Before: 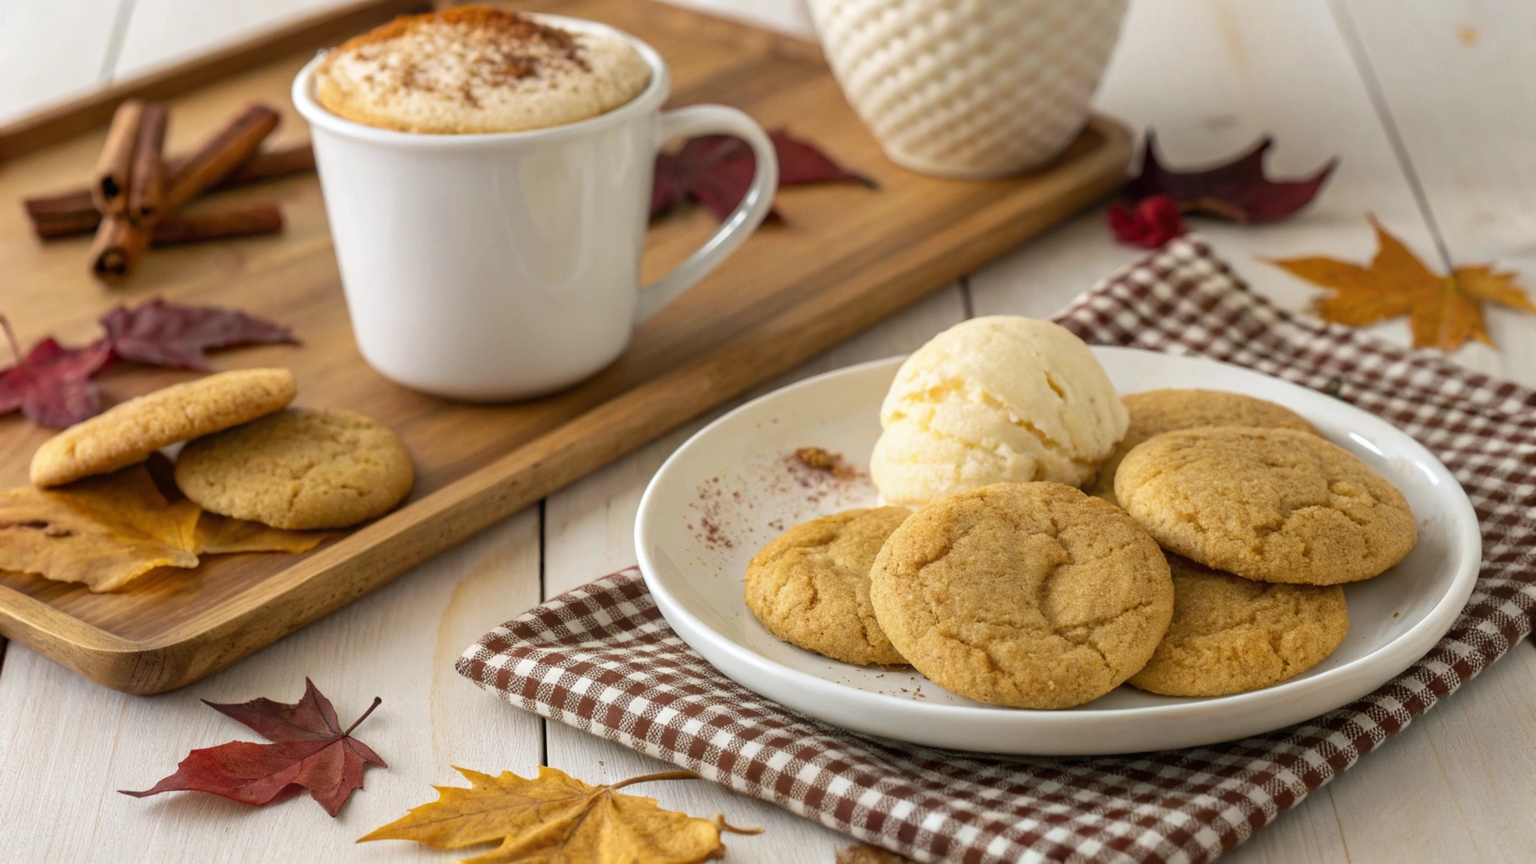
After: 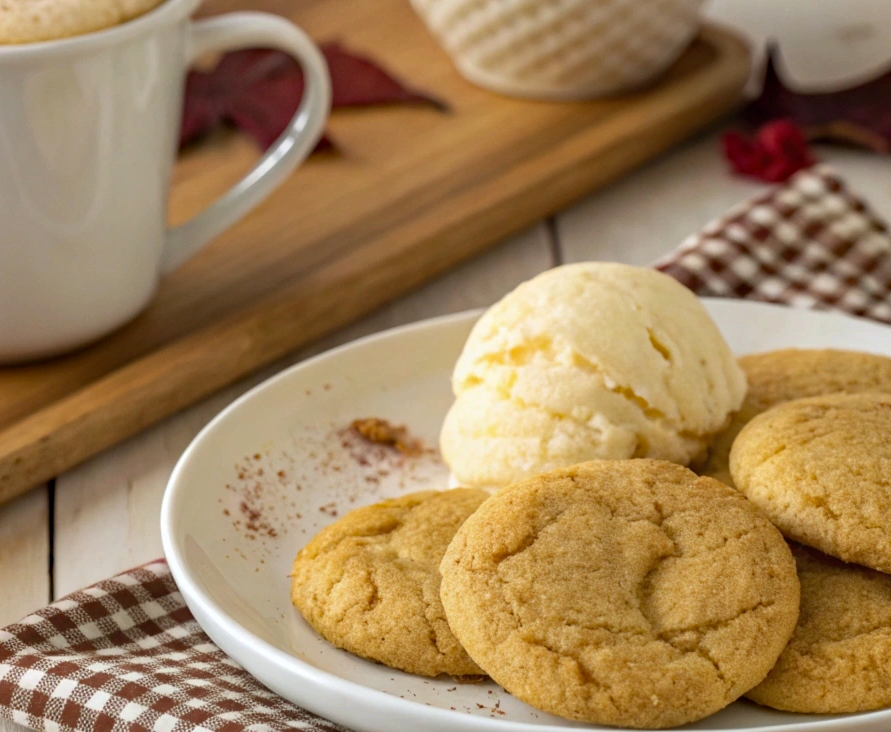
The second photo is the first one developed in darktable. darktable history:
crop: left 32.476%, top 10.96%, right 18.525%, bottom 17.464%
haze removal: compatibility mode true, adaptive false
